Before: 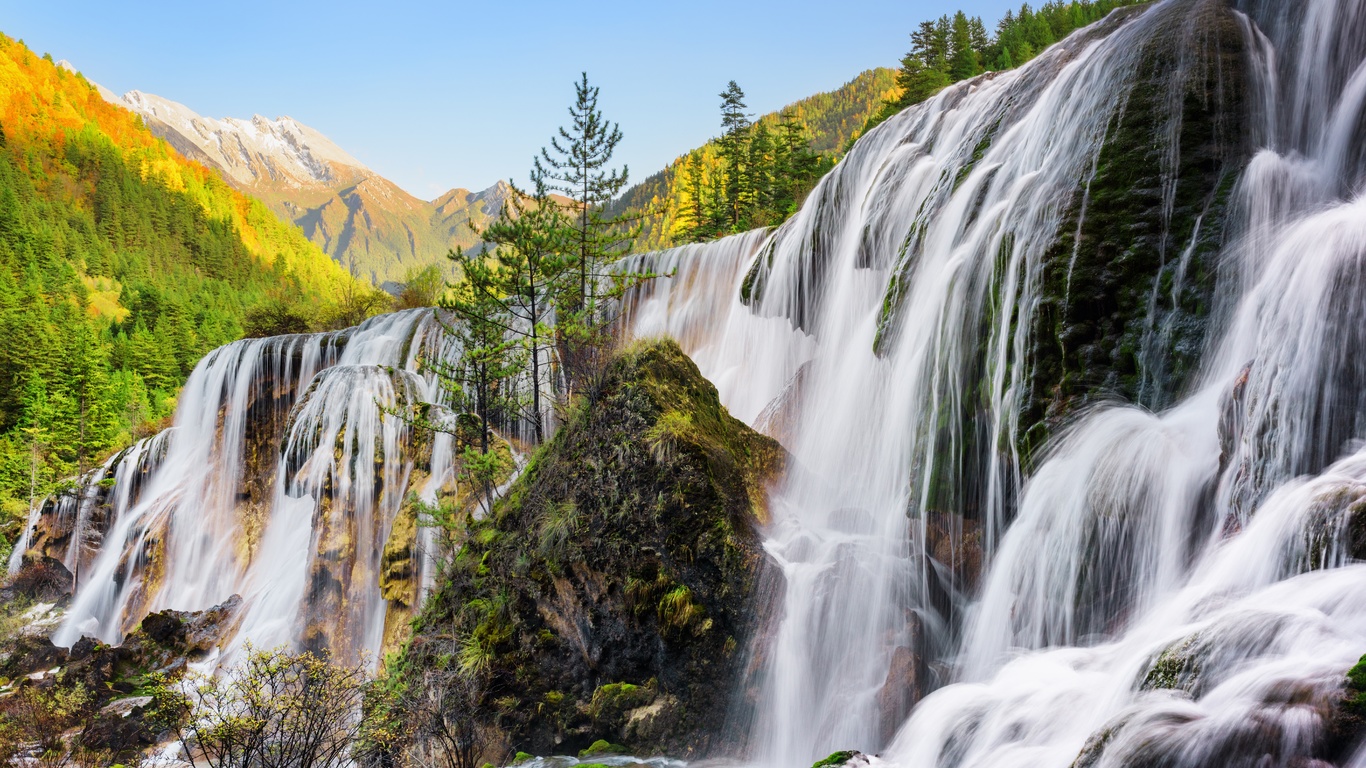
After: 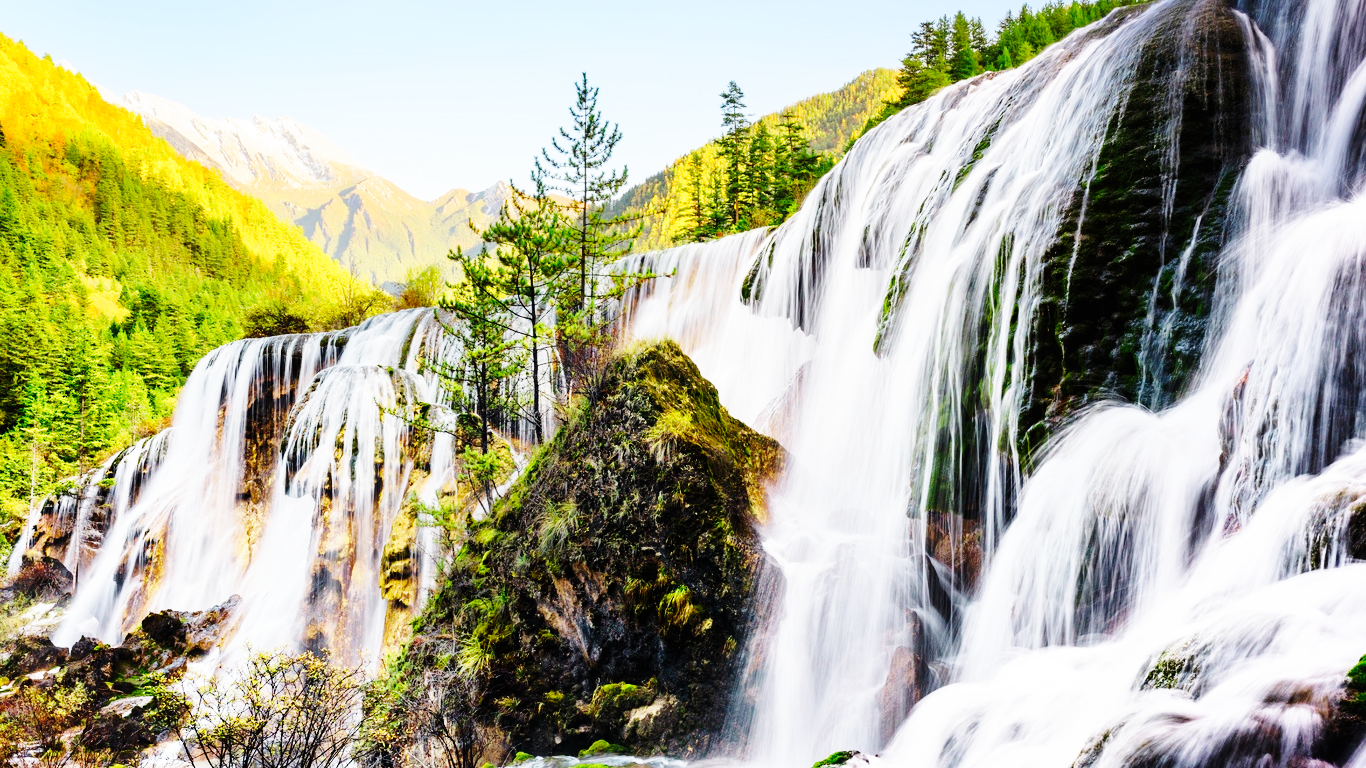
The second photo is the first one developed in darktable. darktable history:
base curve: curves: ch0 [(0, 0) (0, 0) (0.002, 0.001) (0.008, 0.003) (0.019, 0.011) (0.037, 0.037) (0.064, 0.11) (0.102, 0.232) (0.152, 0.379) (0.216, 0.524) (0.296, 0.665) (0.394, 0.789) (0.512, 0.881) (0.651, 0.945) (0.813, 0.986) (1, 1)], preserve colors none
tone equalizer: edges refinement/feathering 500, mask exposure compensation -1.57 EV, preserve details no
